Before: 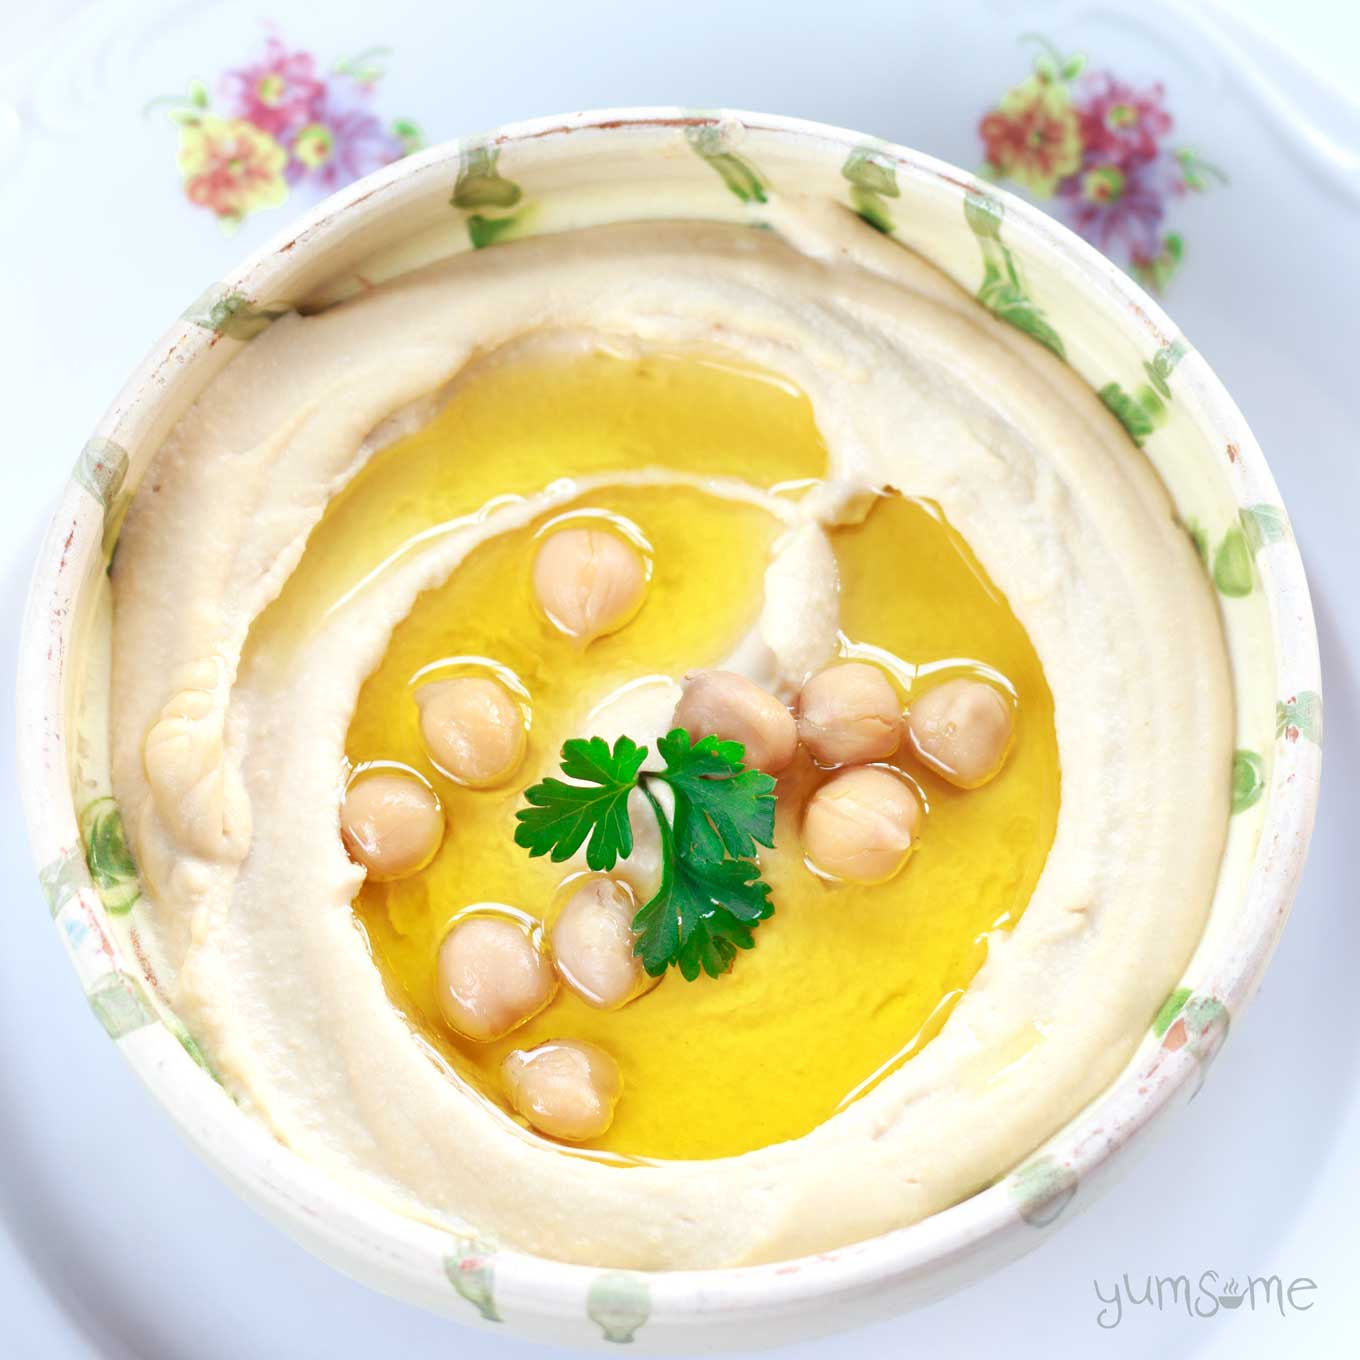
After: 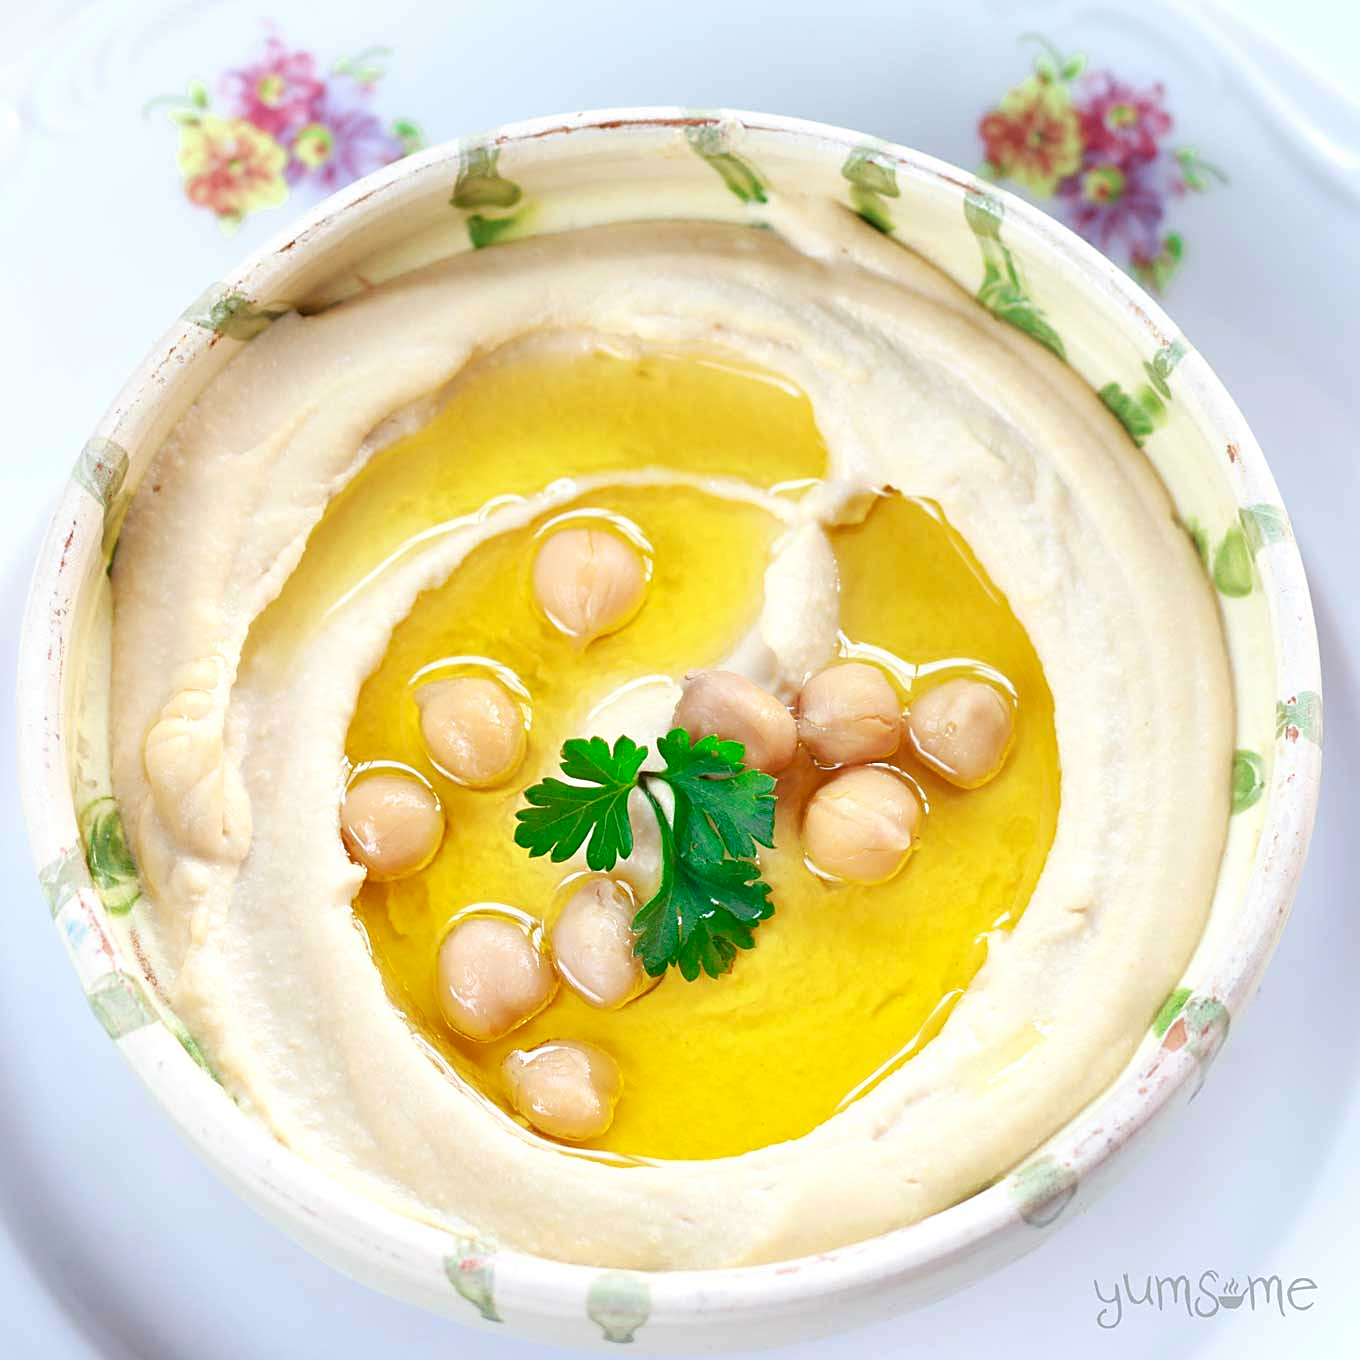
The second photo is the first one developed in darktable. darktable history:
sharpen: on, module defaults
haze removal: compatibility mode true, adaptive false
exposure: black level correction 0.001, compensate highlight preservation false
